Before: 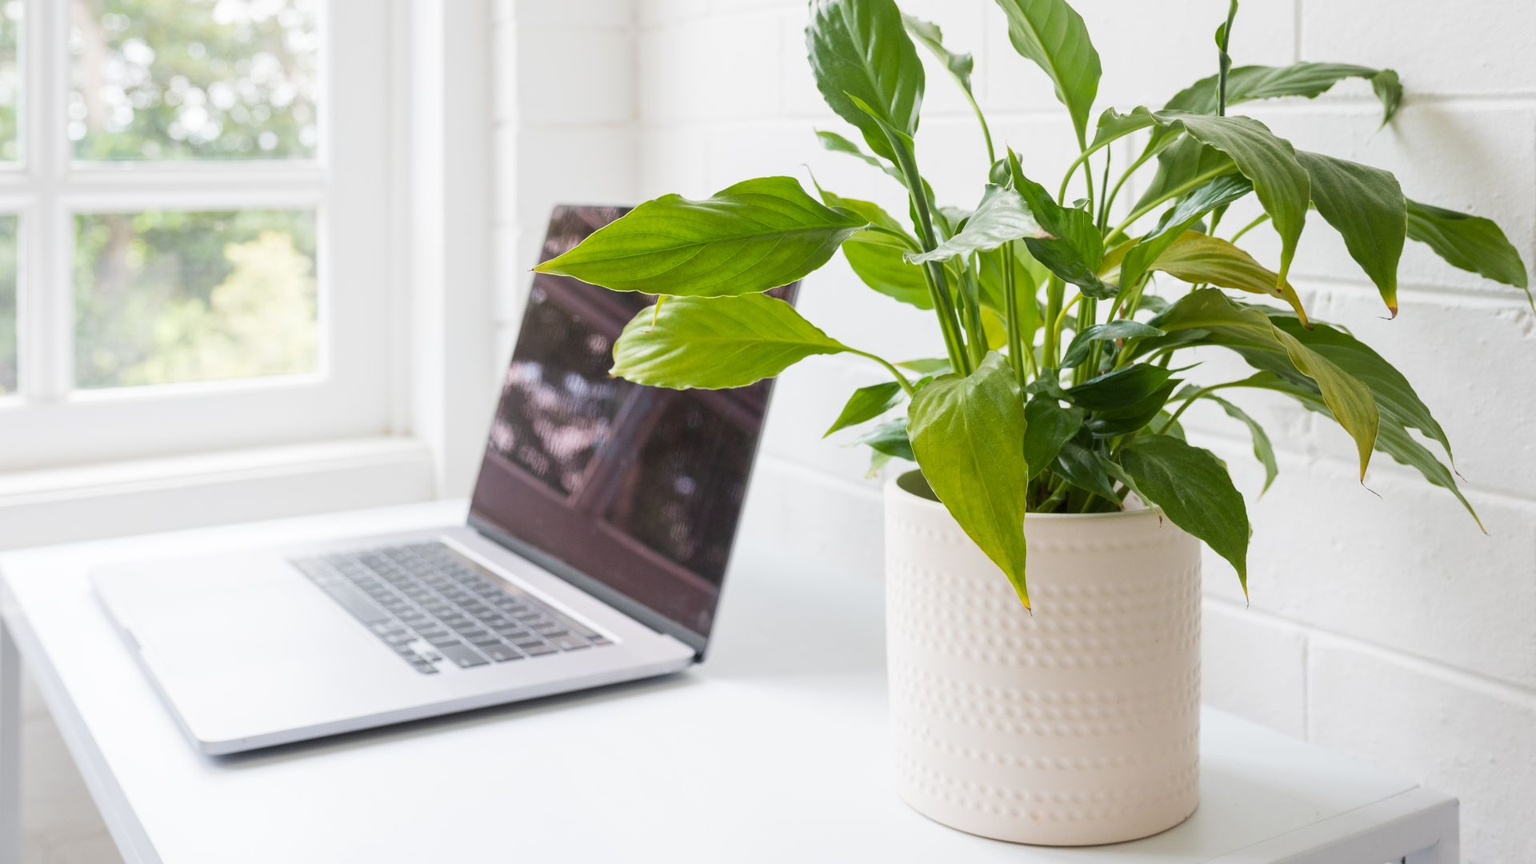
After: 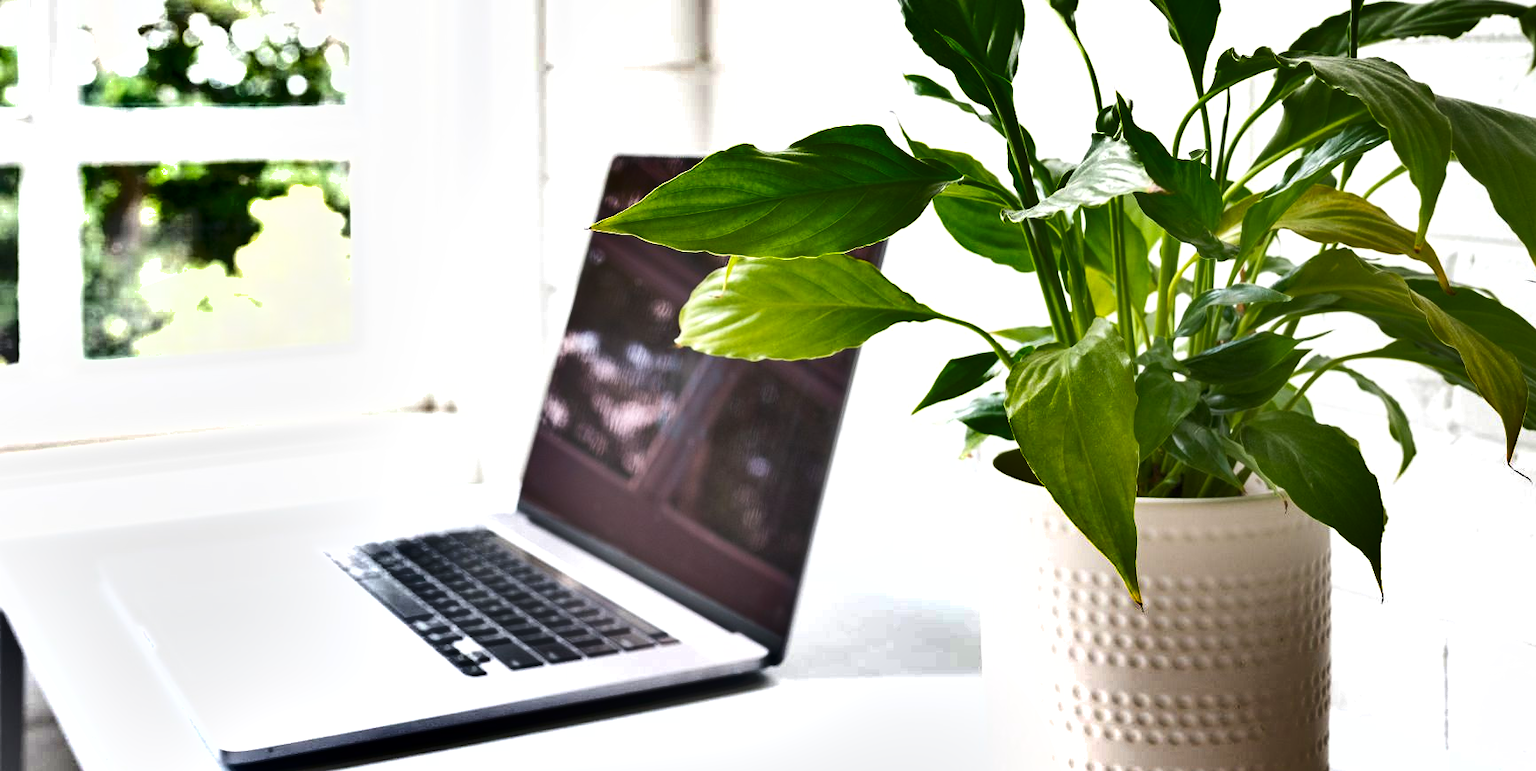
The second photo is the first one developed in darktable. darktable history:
shadows and highlights: shadows 20.91, highlights -82.73, soften with gaussian
crop: top 7.49%, right 9.717%, bottom 11.943%
exposure: black level correction 0.001, exposure 0.5 EV, compensate exposure bias true, compensate highlight preservation false
